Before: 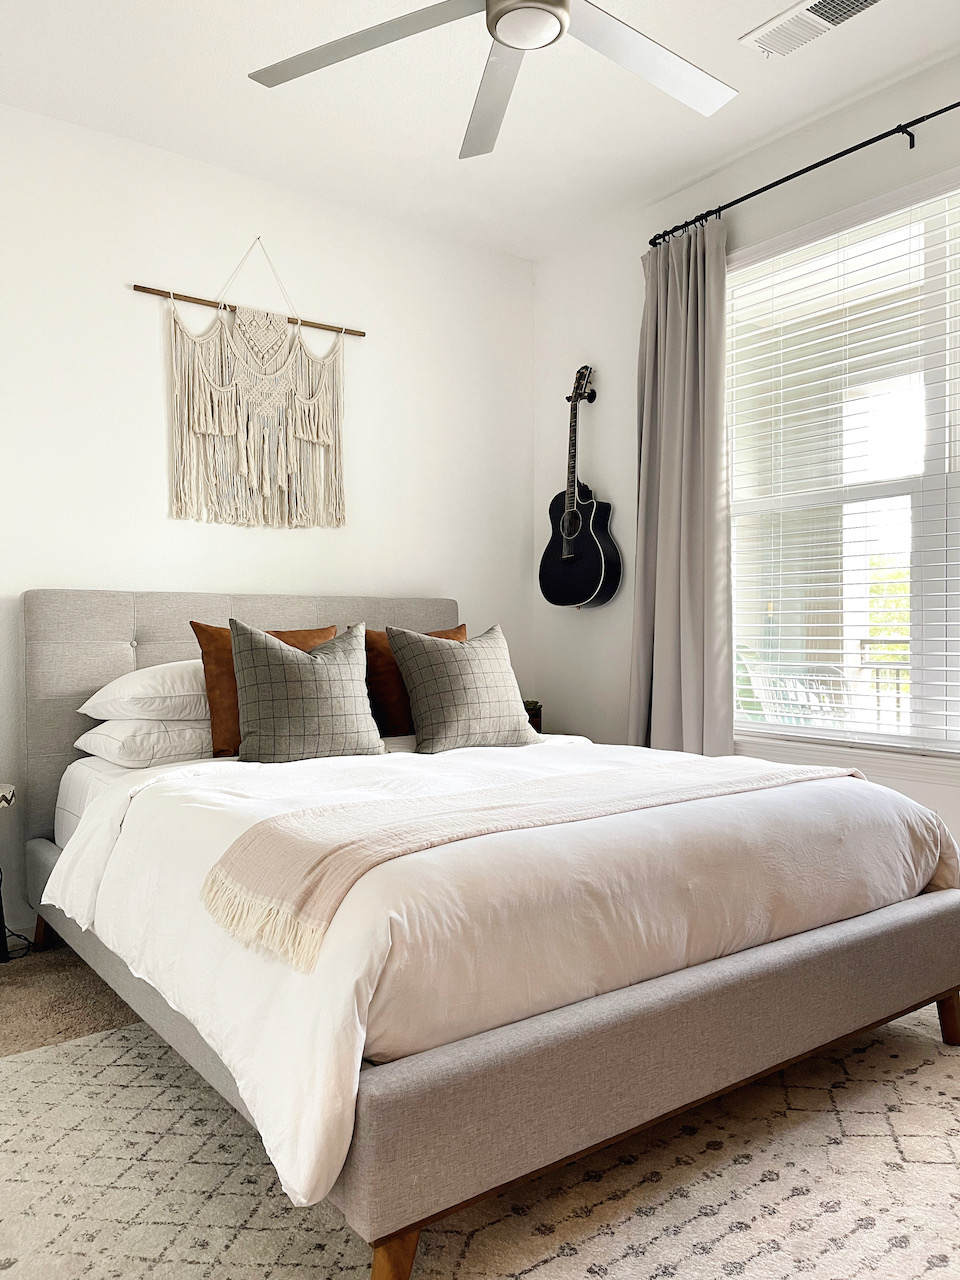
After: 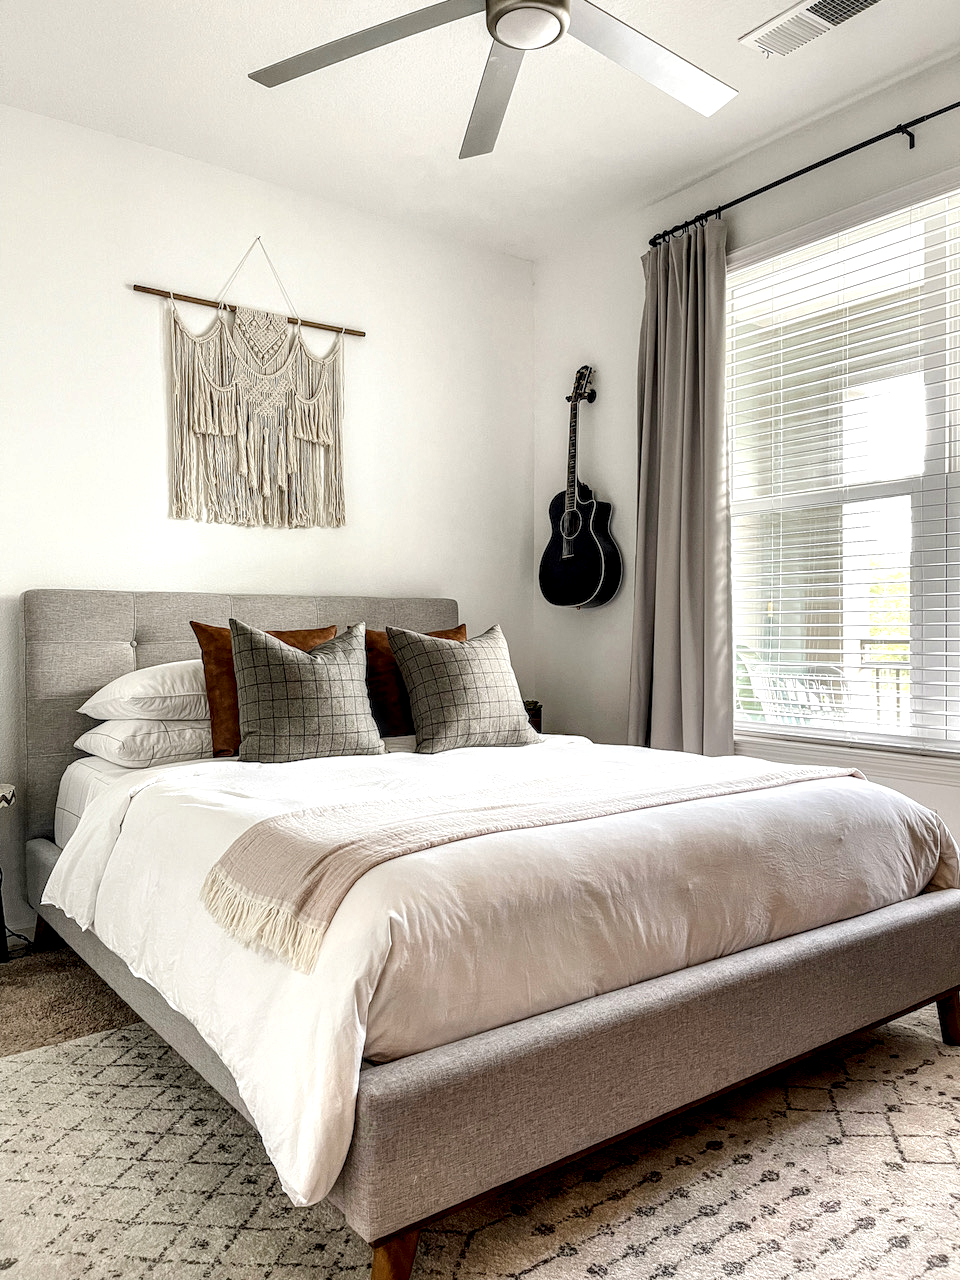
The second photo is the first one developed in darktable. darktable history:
local contrast: highlights 7%, shadows 36%, detail 184%, midtone range 0.473
color balance rgb: perceptual saturation grading › global saturation 0.39%
